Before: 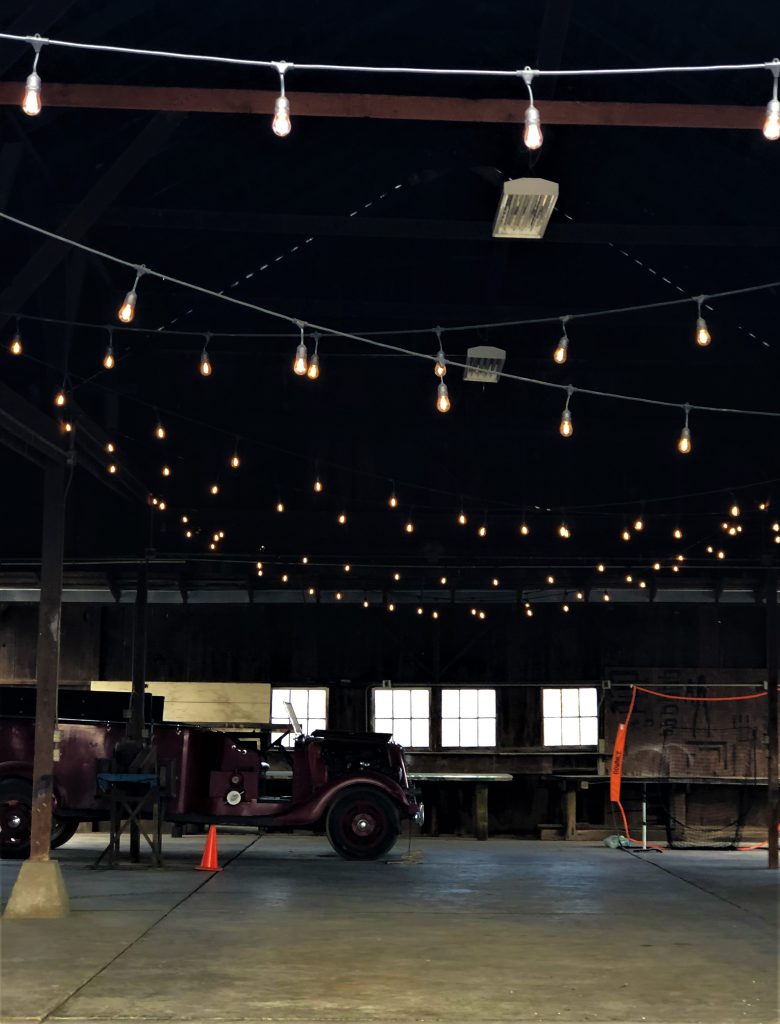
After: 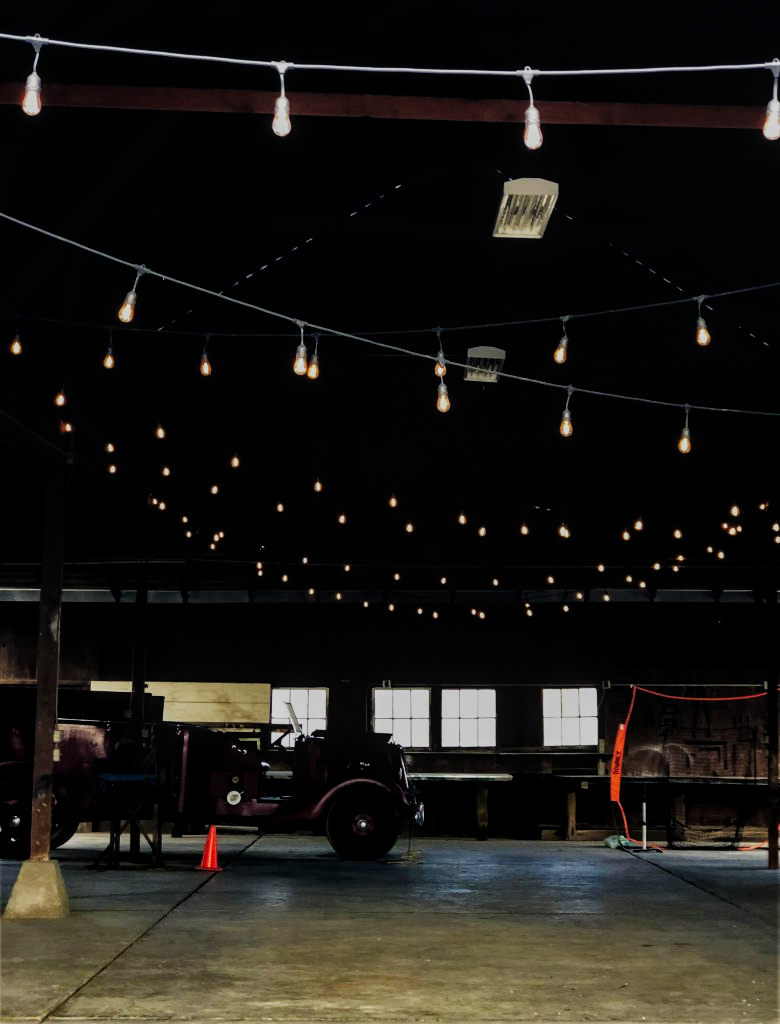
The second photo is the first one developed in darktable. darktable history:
sigmoid: contrast 1.7, skew -0.2, preserve hue 0%, red attenuation 0.1, red rotation 0.035, green attenuation 0.1, green rotation -0.017, blue attenuation 0.15, blue rotation -0.052, base primaries Rec2020
rotate and perspective: crop left 0, crop top 0
local contrast: on, module defaults
